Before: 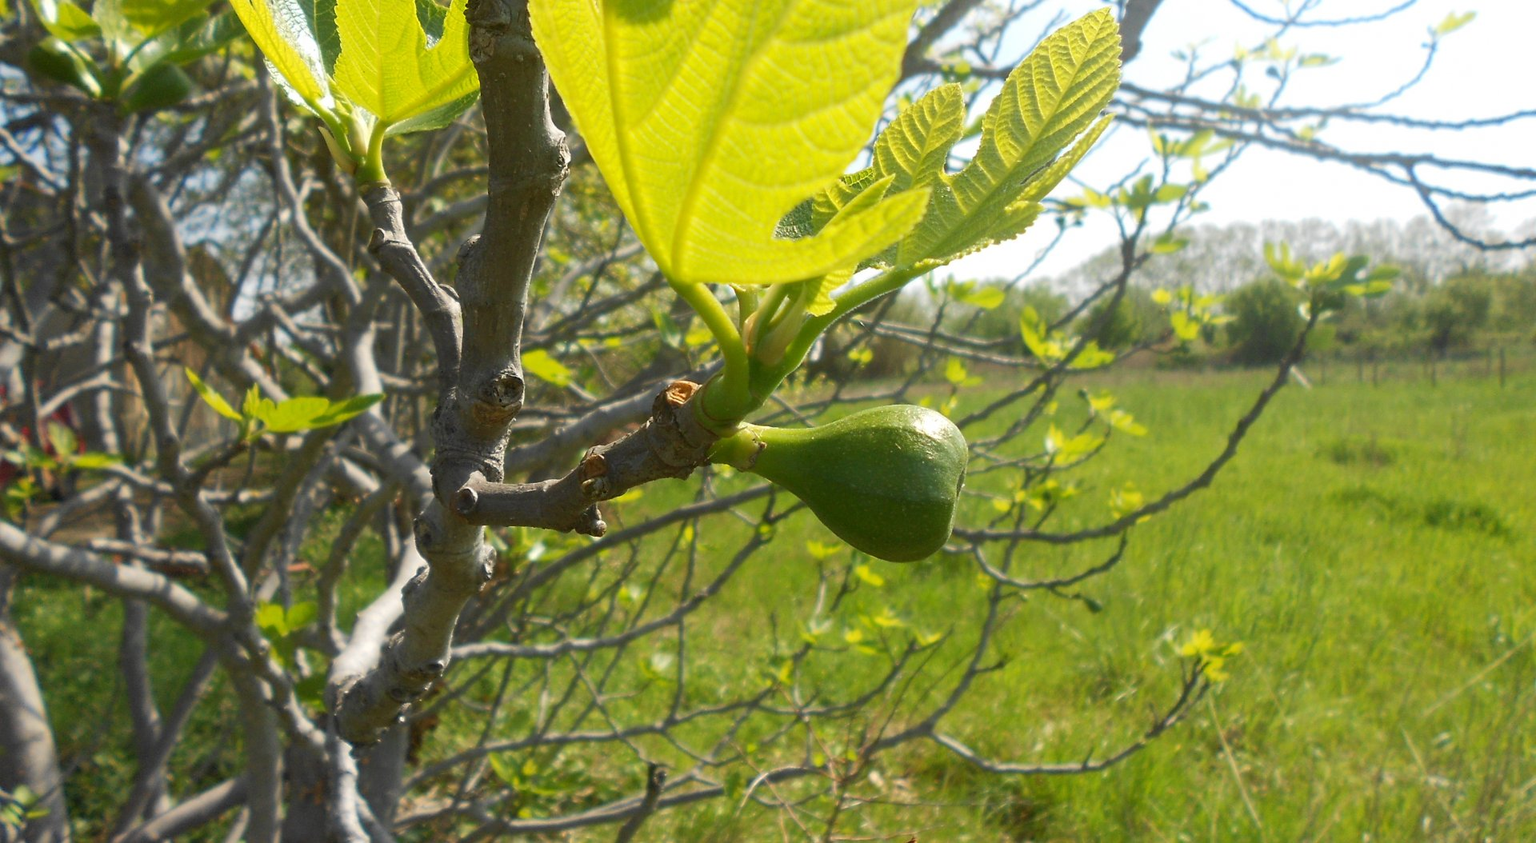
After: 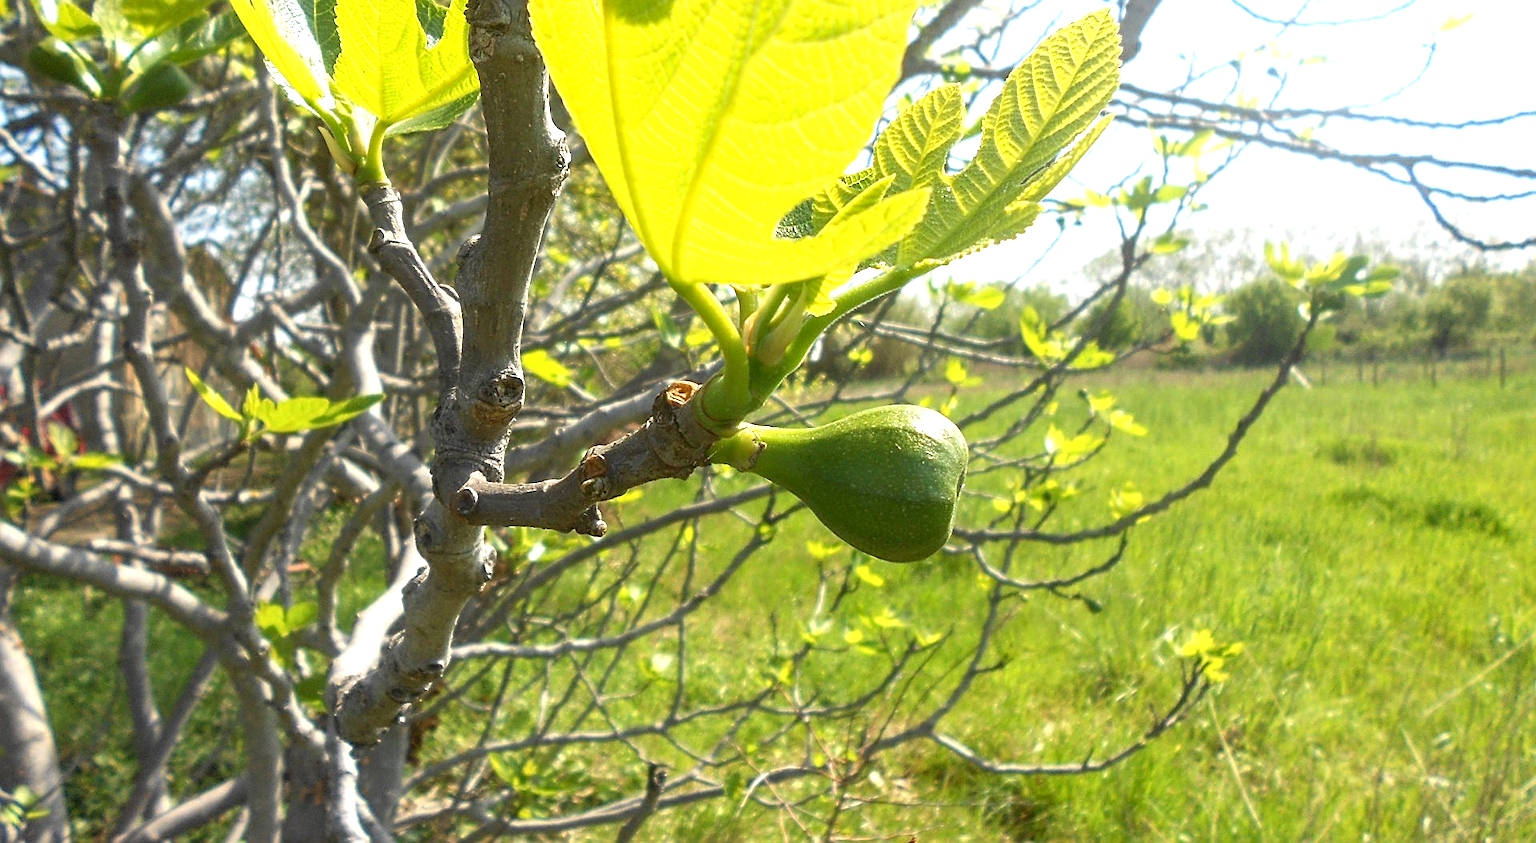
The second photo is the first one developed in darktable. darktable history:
local contrast: on, module defaults
exposure: black level correction 0, exposure 0.7 EV, compensate exposure bias true, compensate highlight preservation false
sharpen: on, module defaults
